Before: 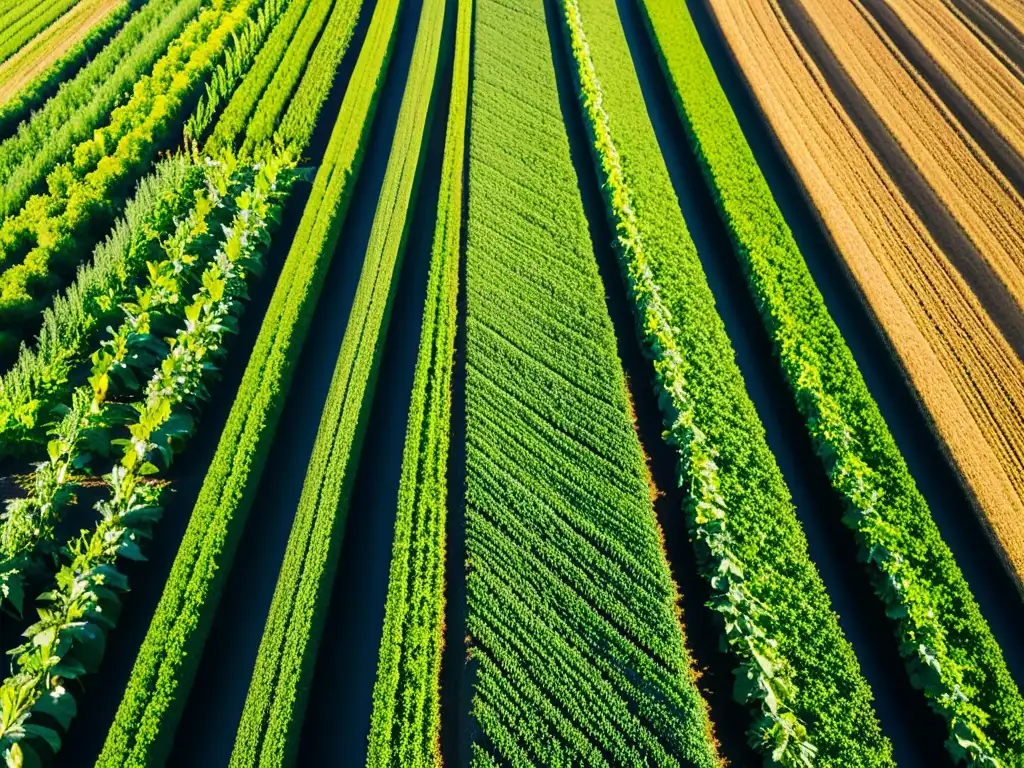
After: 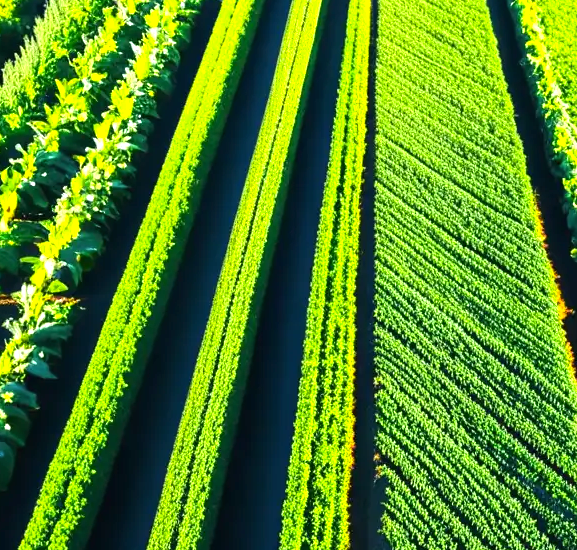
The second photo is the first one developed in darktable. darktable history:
exposure: black level correction 0, exposure 0.7 EV, compensate highlight preservation false
crop: left 8.913%, top 23.818%, right 34.682%, bottom 4.488%
tone equalizer: edges refinement/feathering 500, mask exposure compensation -1.57 EV, preserve details no
color zones: curves: ch0 [(0.224, 0.526) (0.75, 0.5)]; ch1 [(0.055, 0.526) (0.224, 0.761) (0.377, 0.526) (0.75, 0.5)]
